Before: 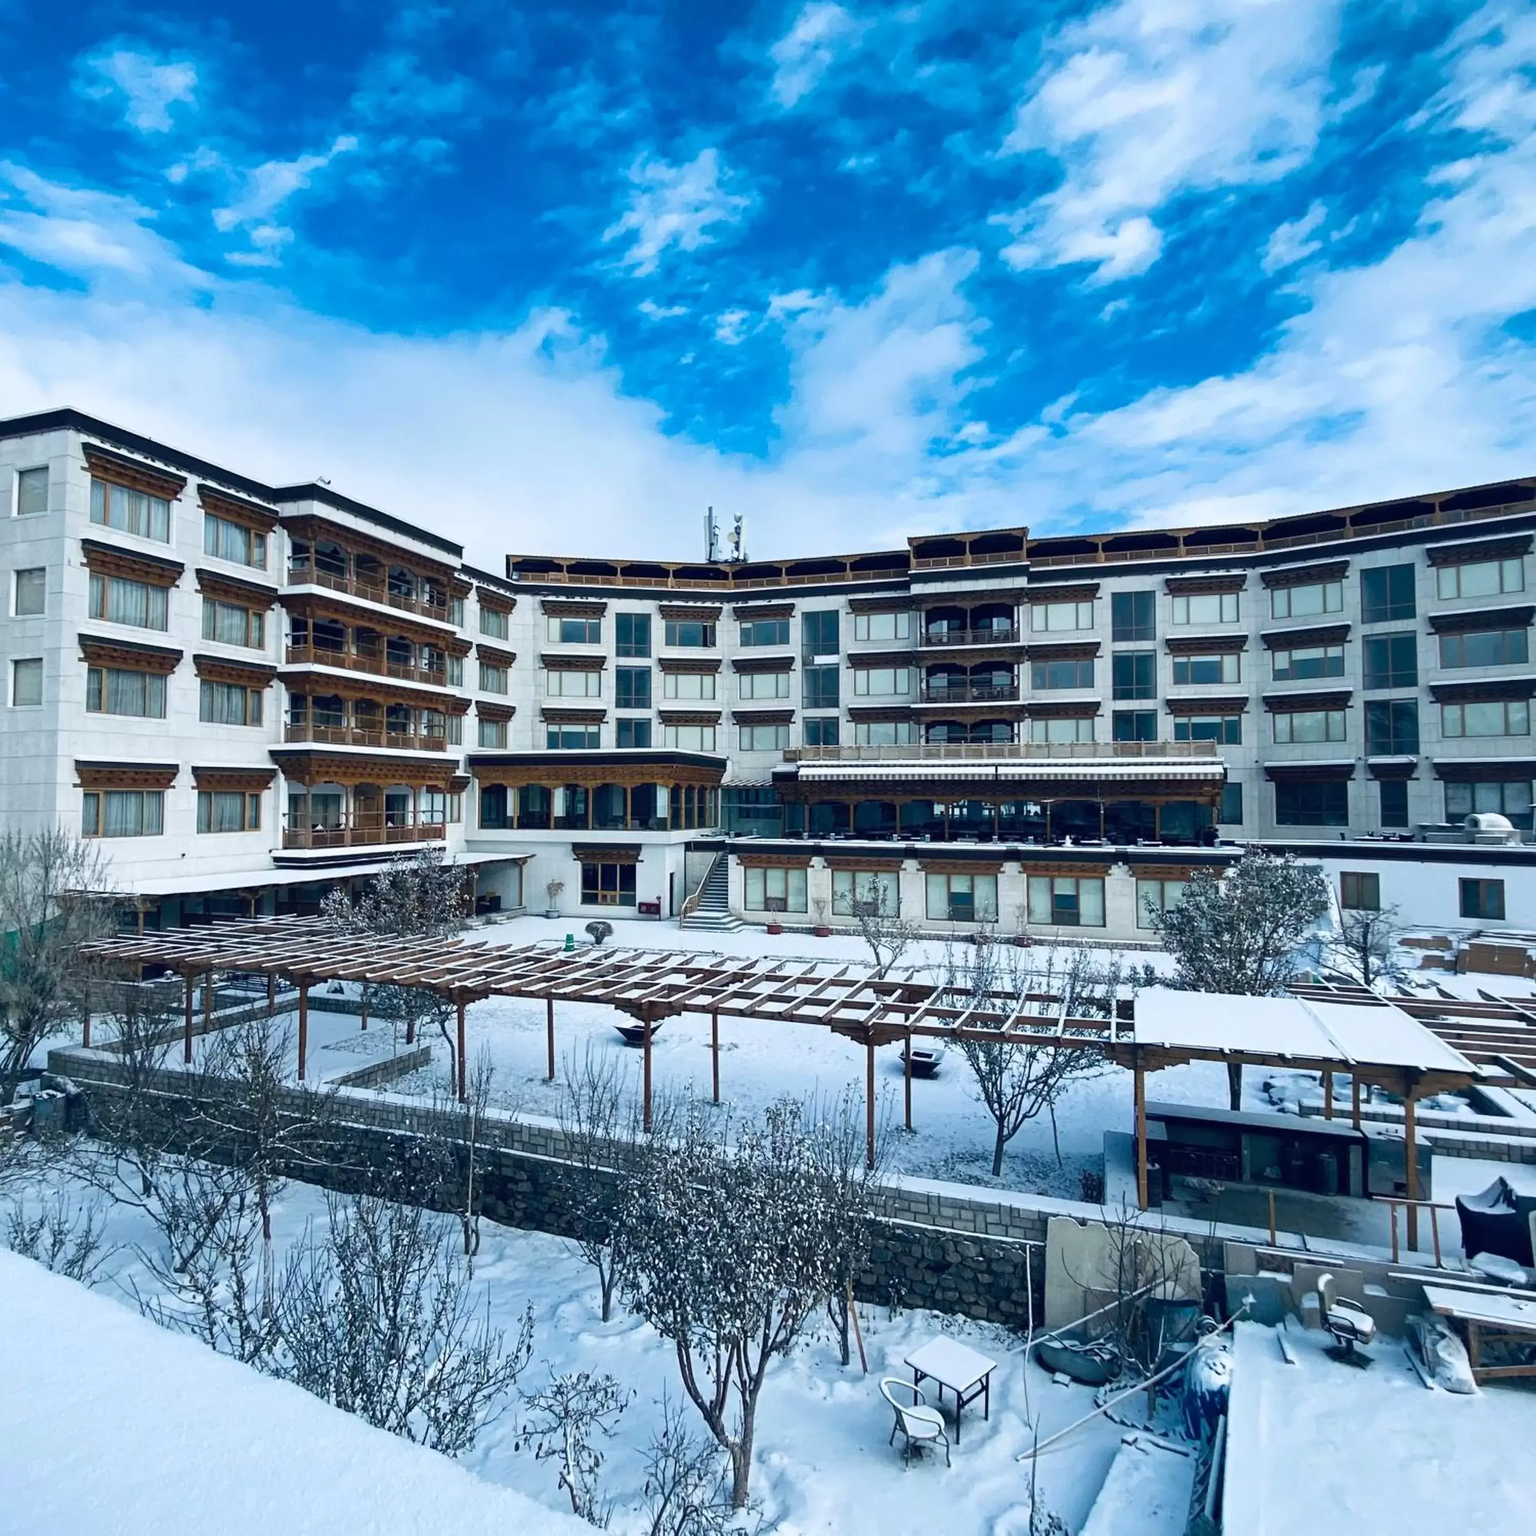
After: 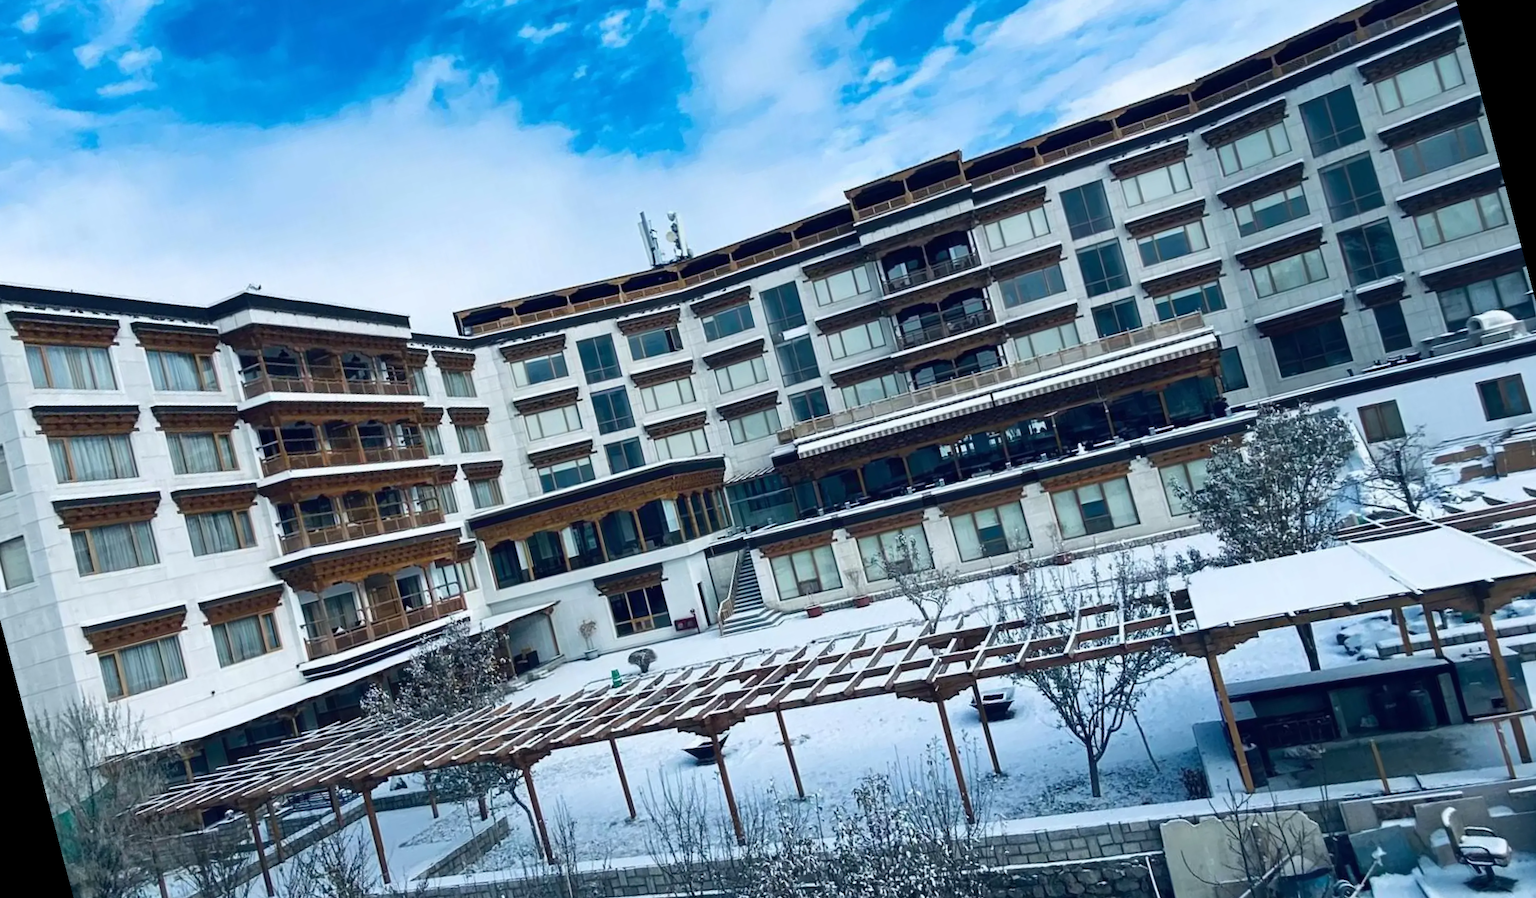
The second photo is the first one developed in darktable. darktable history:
crop and rotate: top 2.479%, bottom 3.018%
rotate and perspective: rotation -14.8°, crop left 0.1, crop right 0.903, crop top 0.25, crop bottom 0.748
